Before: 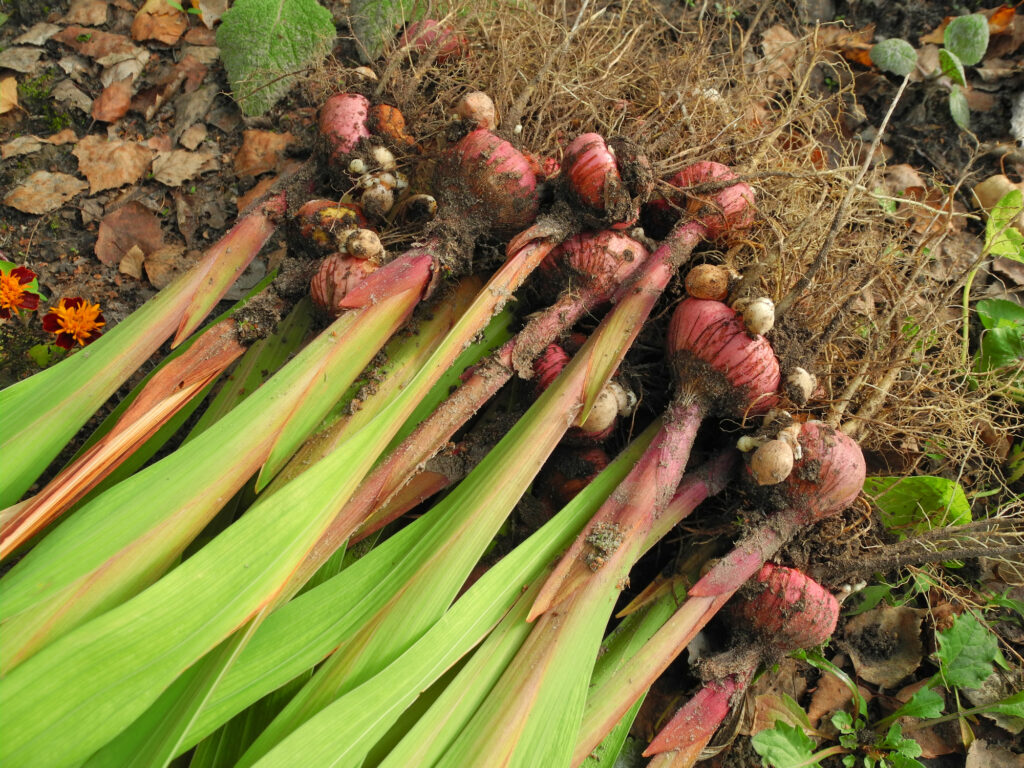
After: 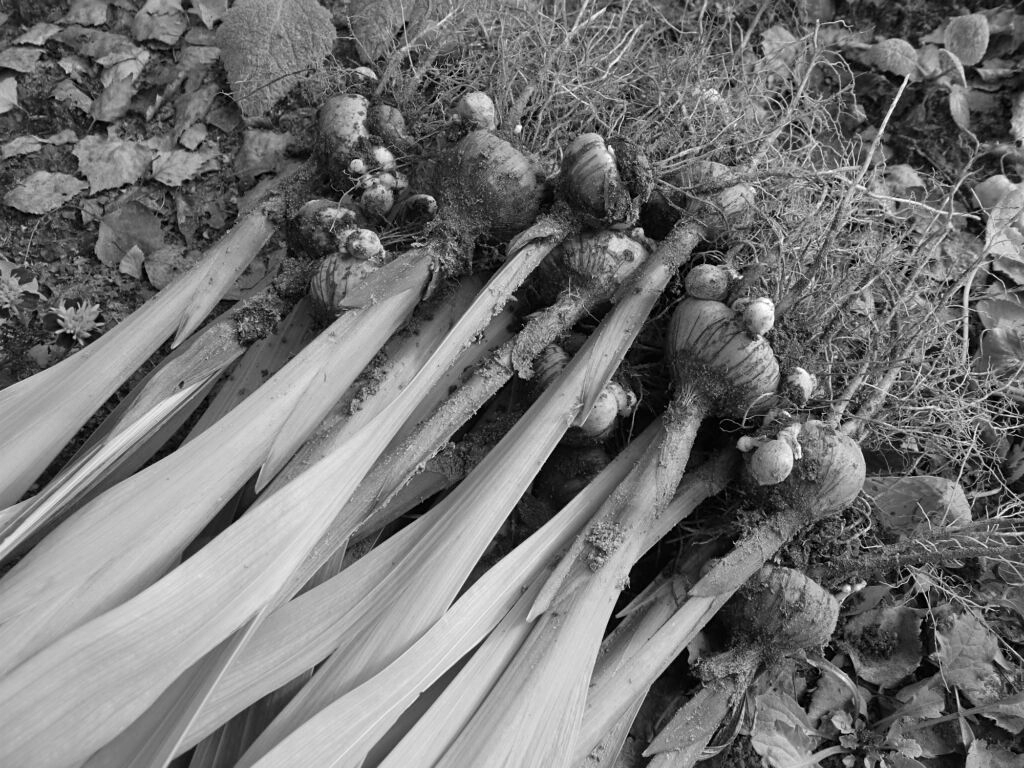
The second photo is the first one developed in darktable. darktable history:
sharpen: amount 0.2
monochrome: on, module defaults
